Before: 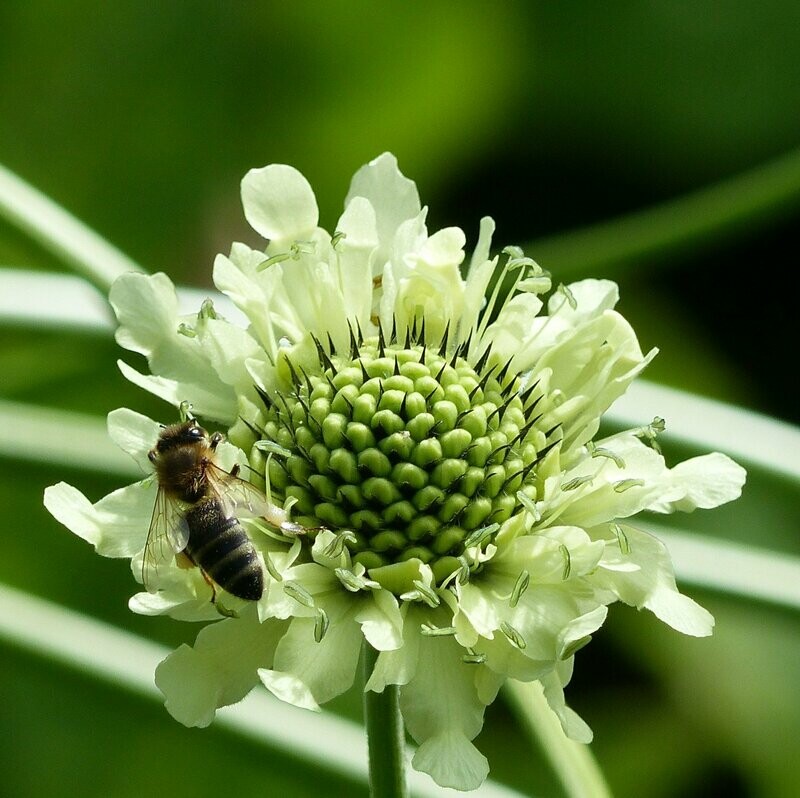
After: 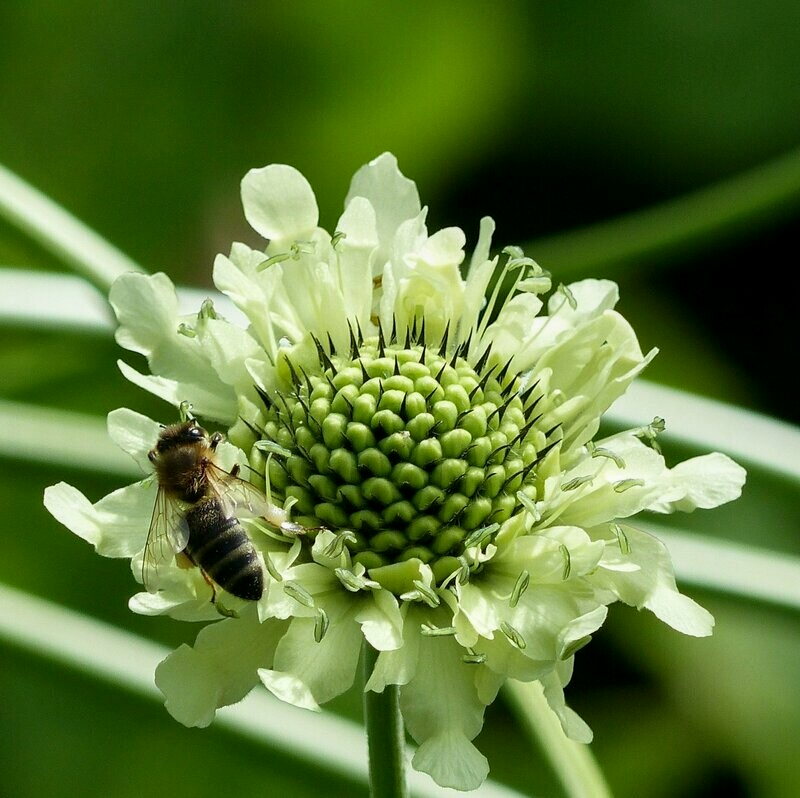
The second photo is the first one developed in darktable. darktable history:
local contrast: highlights 61%, shadows 106%, detail 107%, midtone range 0.529
rgb levels: preserve colors max RGB
